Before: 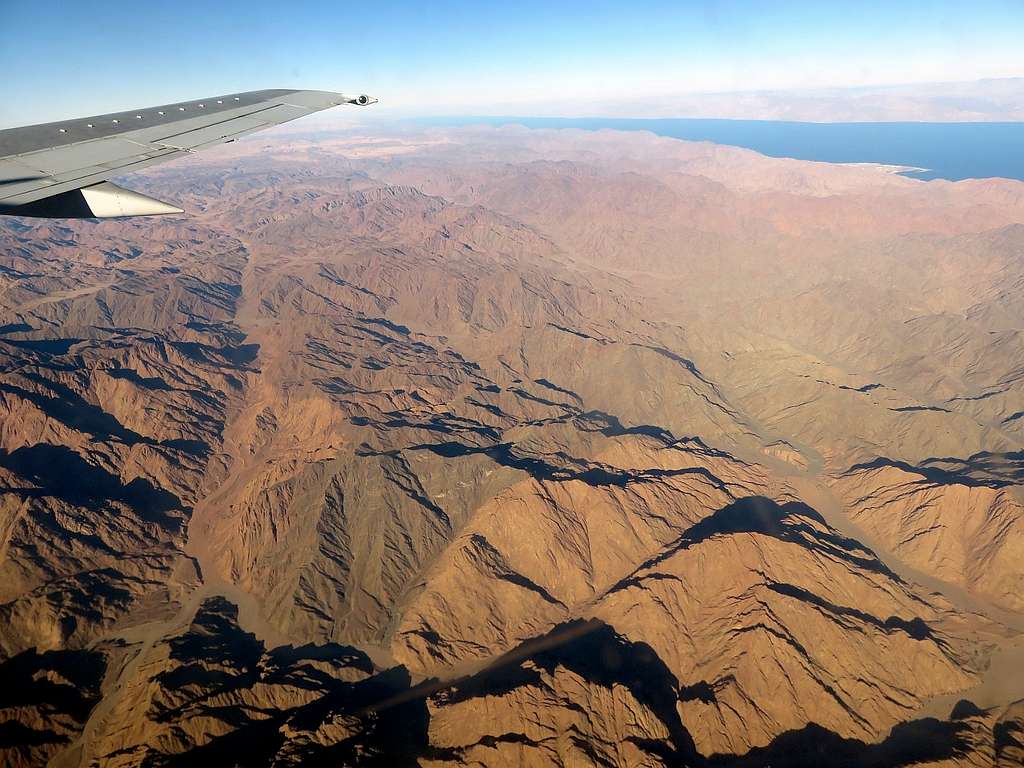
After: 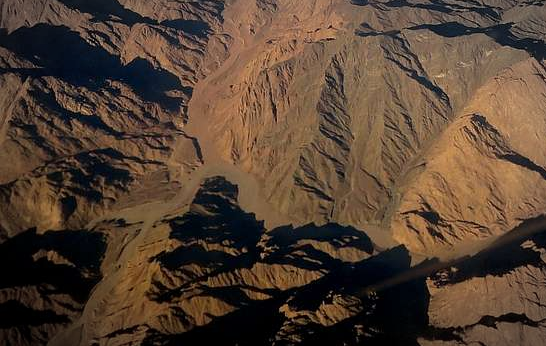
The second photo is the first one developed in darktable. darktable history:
vignetting: automatic ratio true
crop and rotate: top 54.778%, right 46.61%, bottom 0.159%
